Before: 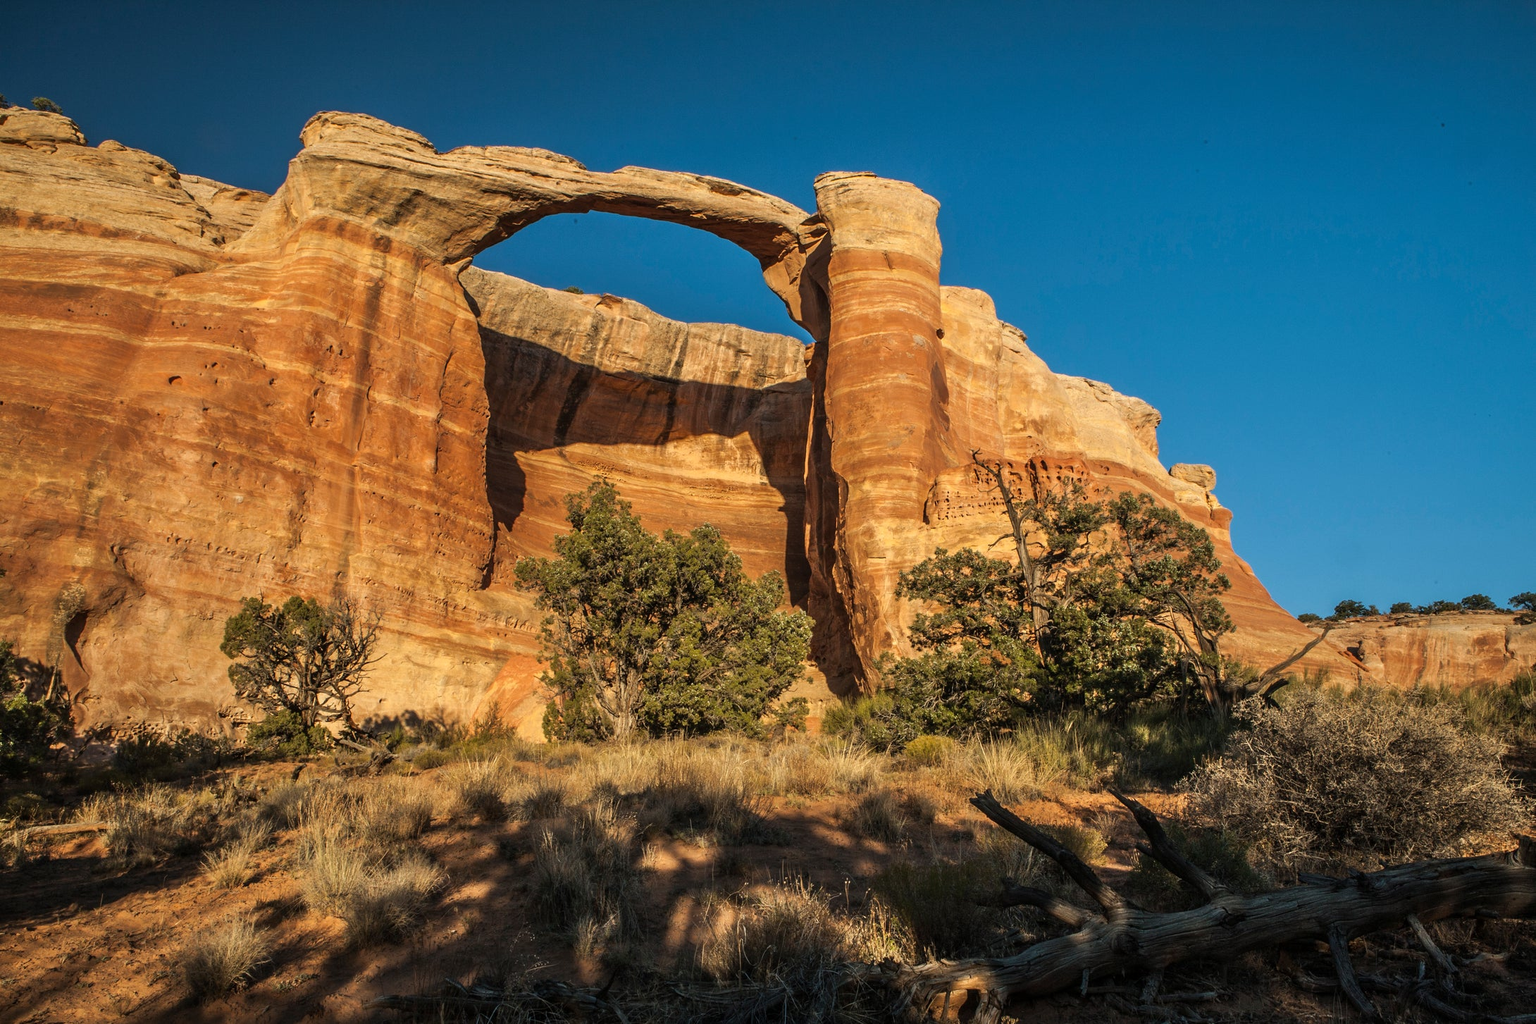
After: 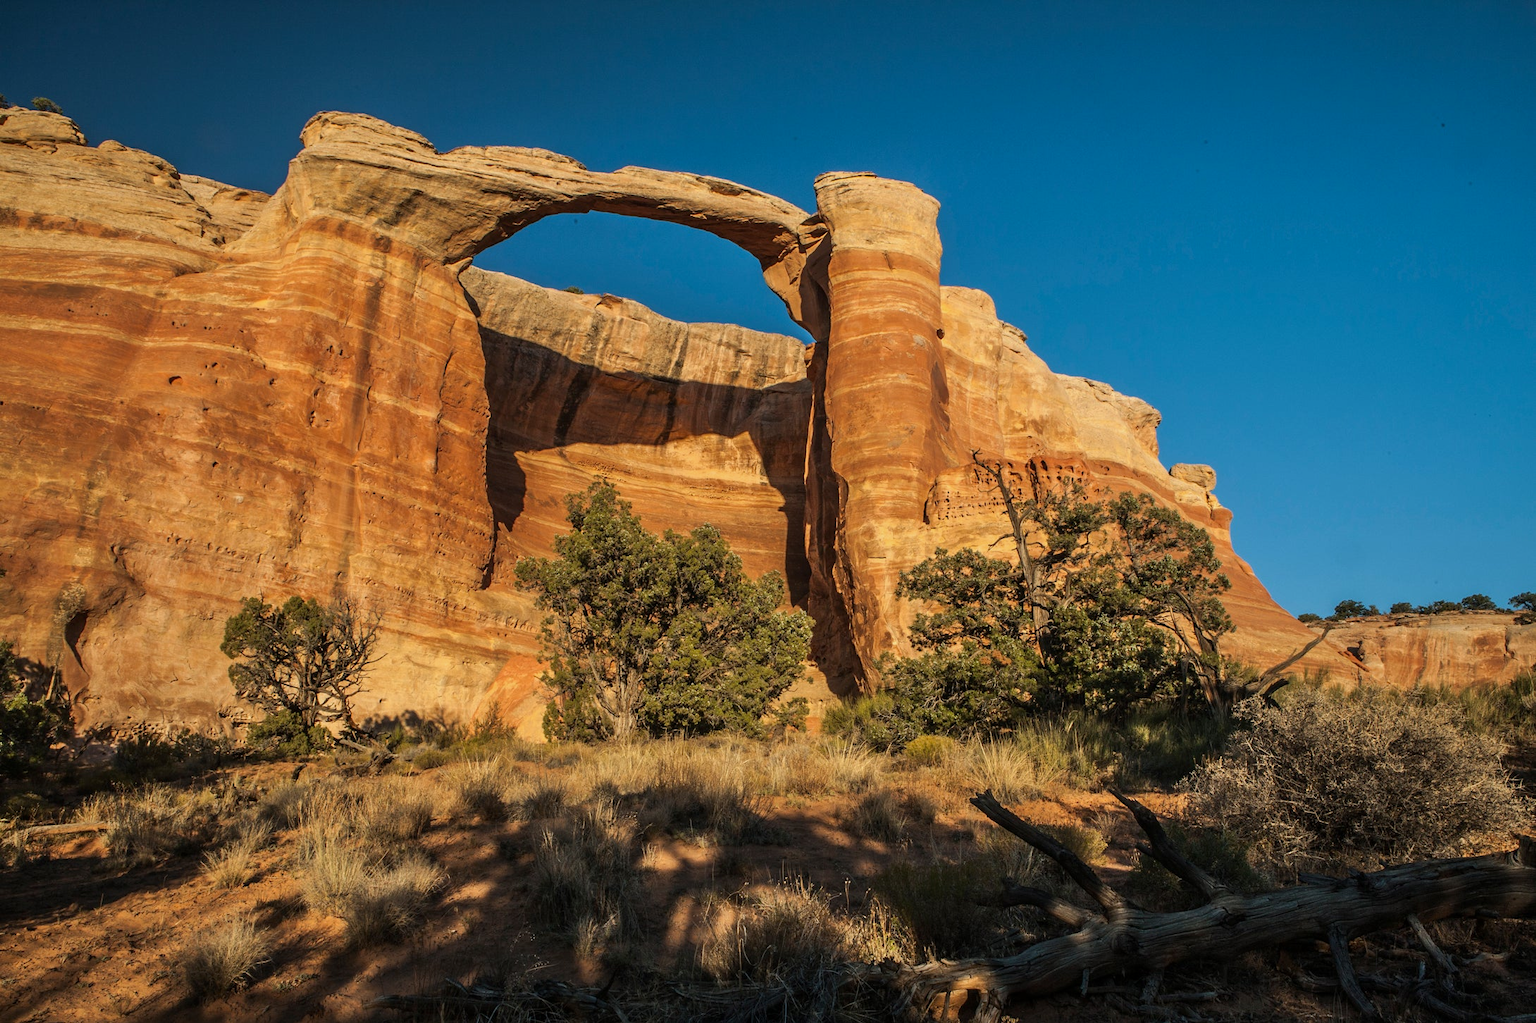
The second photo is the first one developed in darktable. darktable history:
shadows and highlights: shadows -20.07, white point adjustment -2.06, highlights -35.22
